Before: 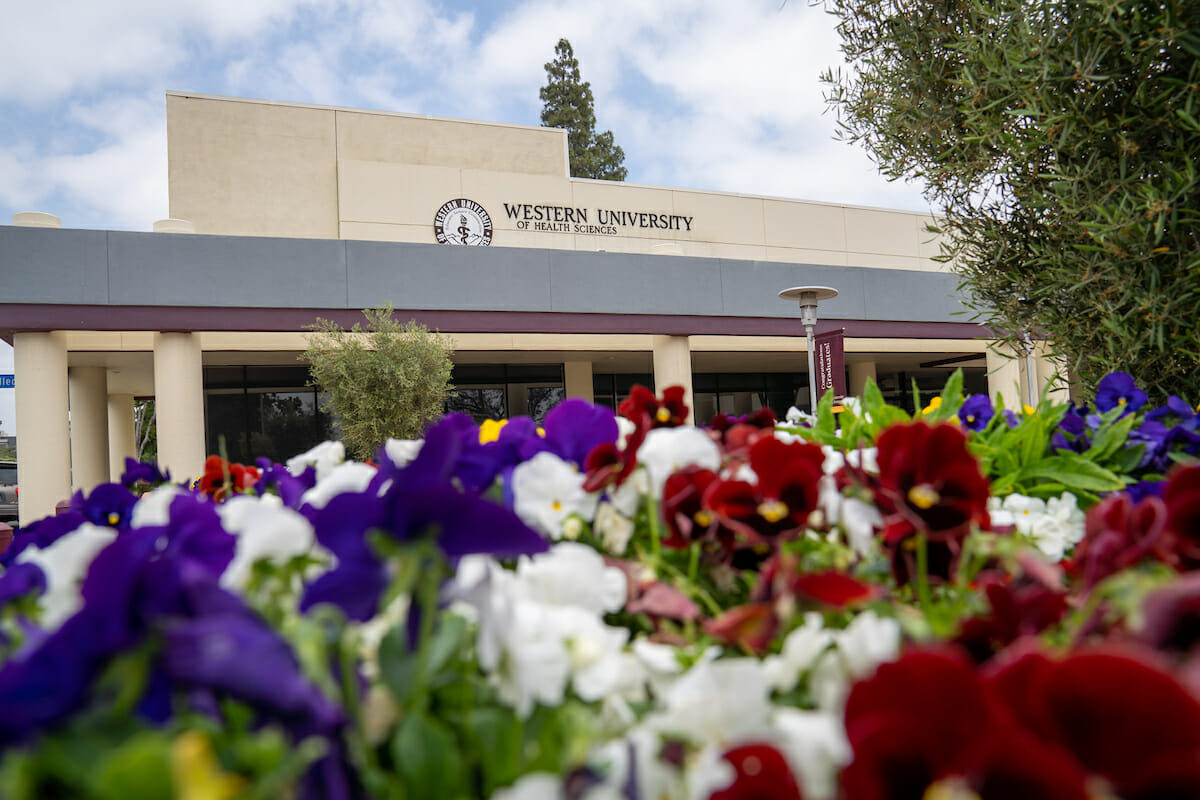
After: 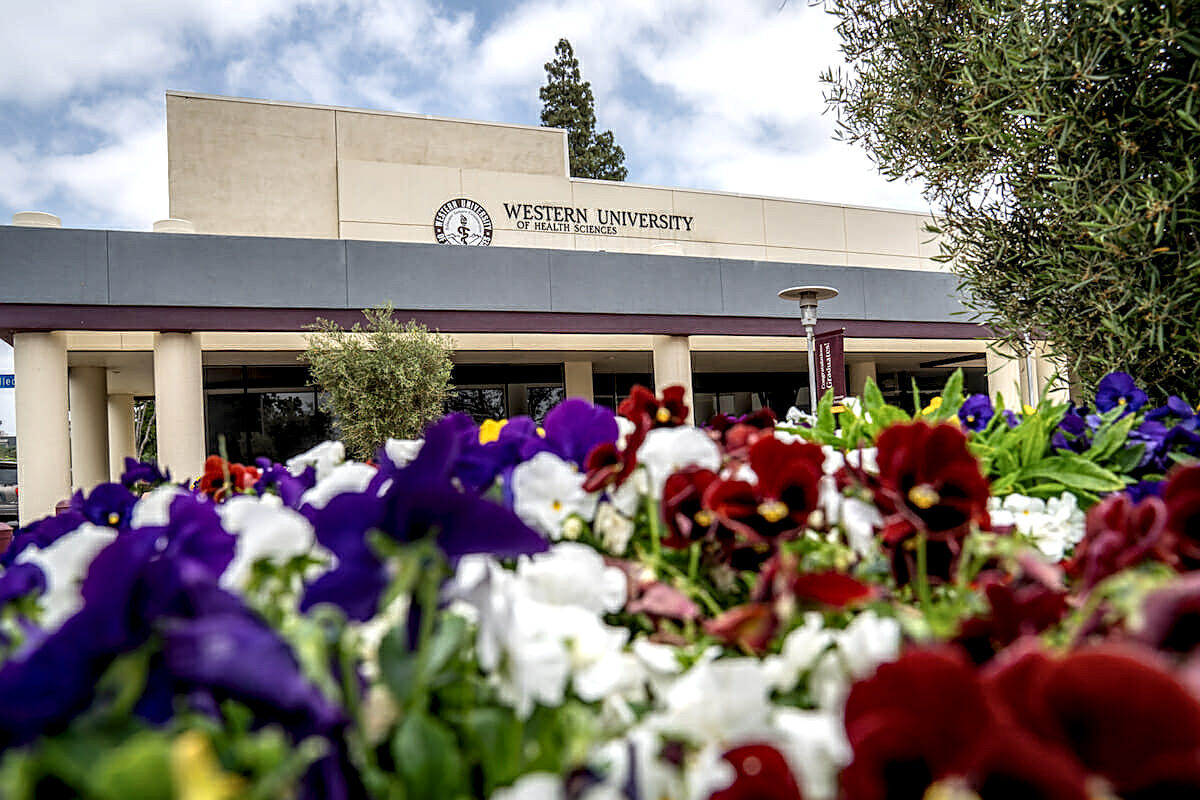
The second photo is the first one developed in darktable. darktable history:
local contrast: highlights 79%, shadows 56%, detail 175%, midtone range 0.428
sharpen: on, module defaults
